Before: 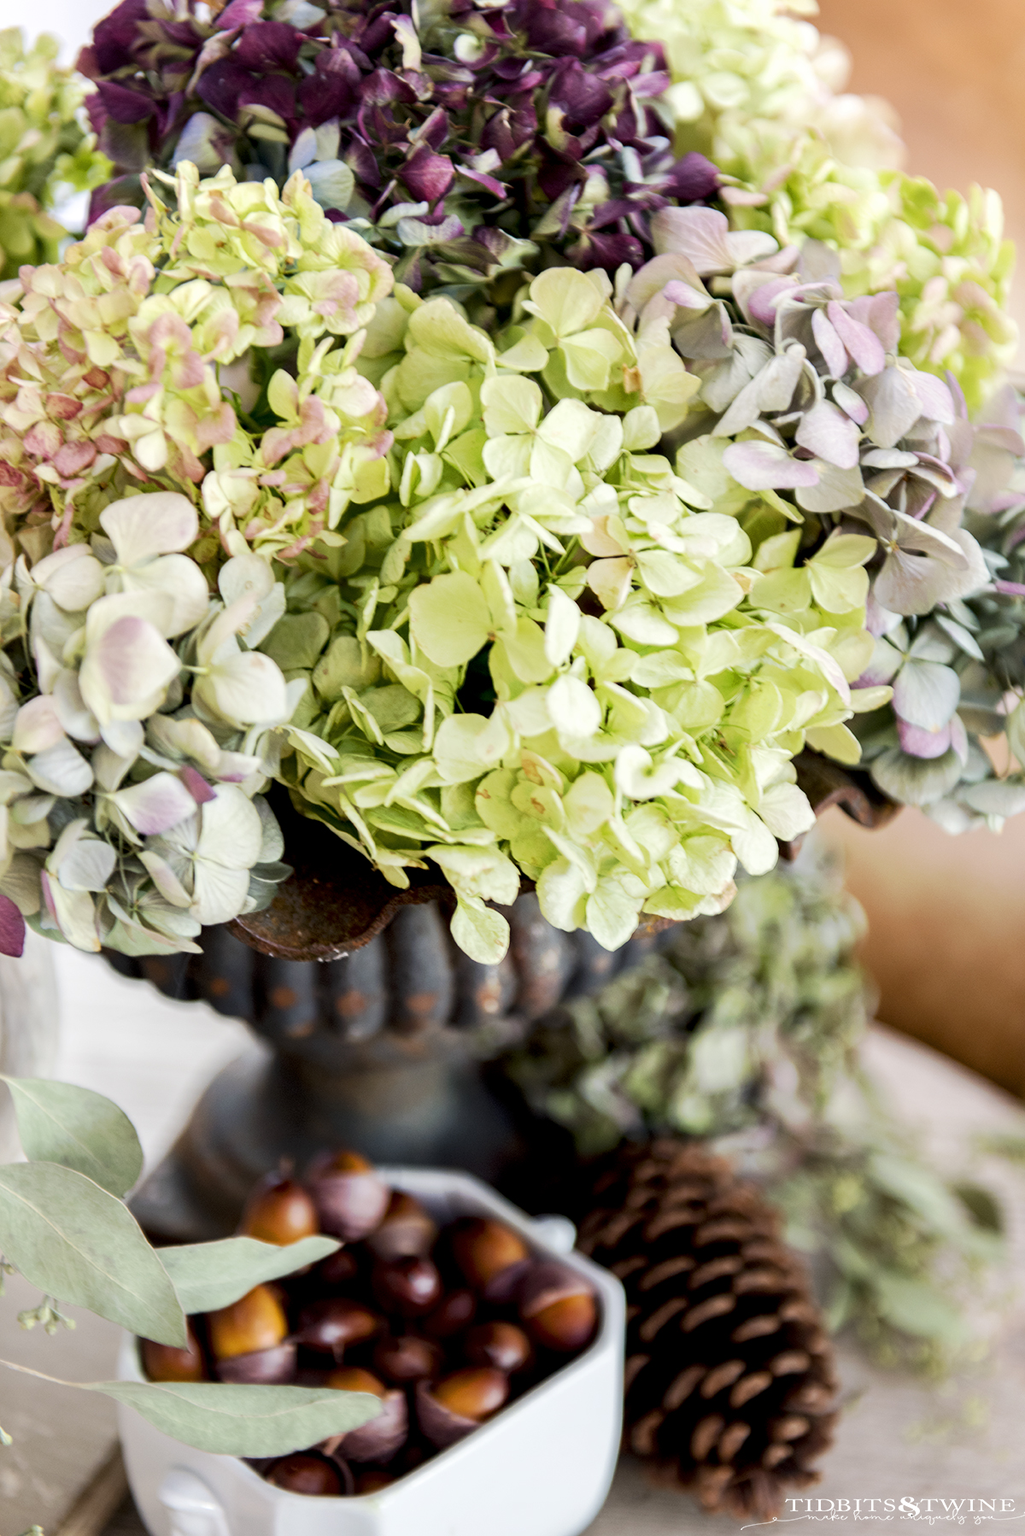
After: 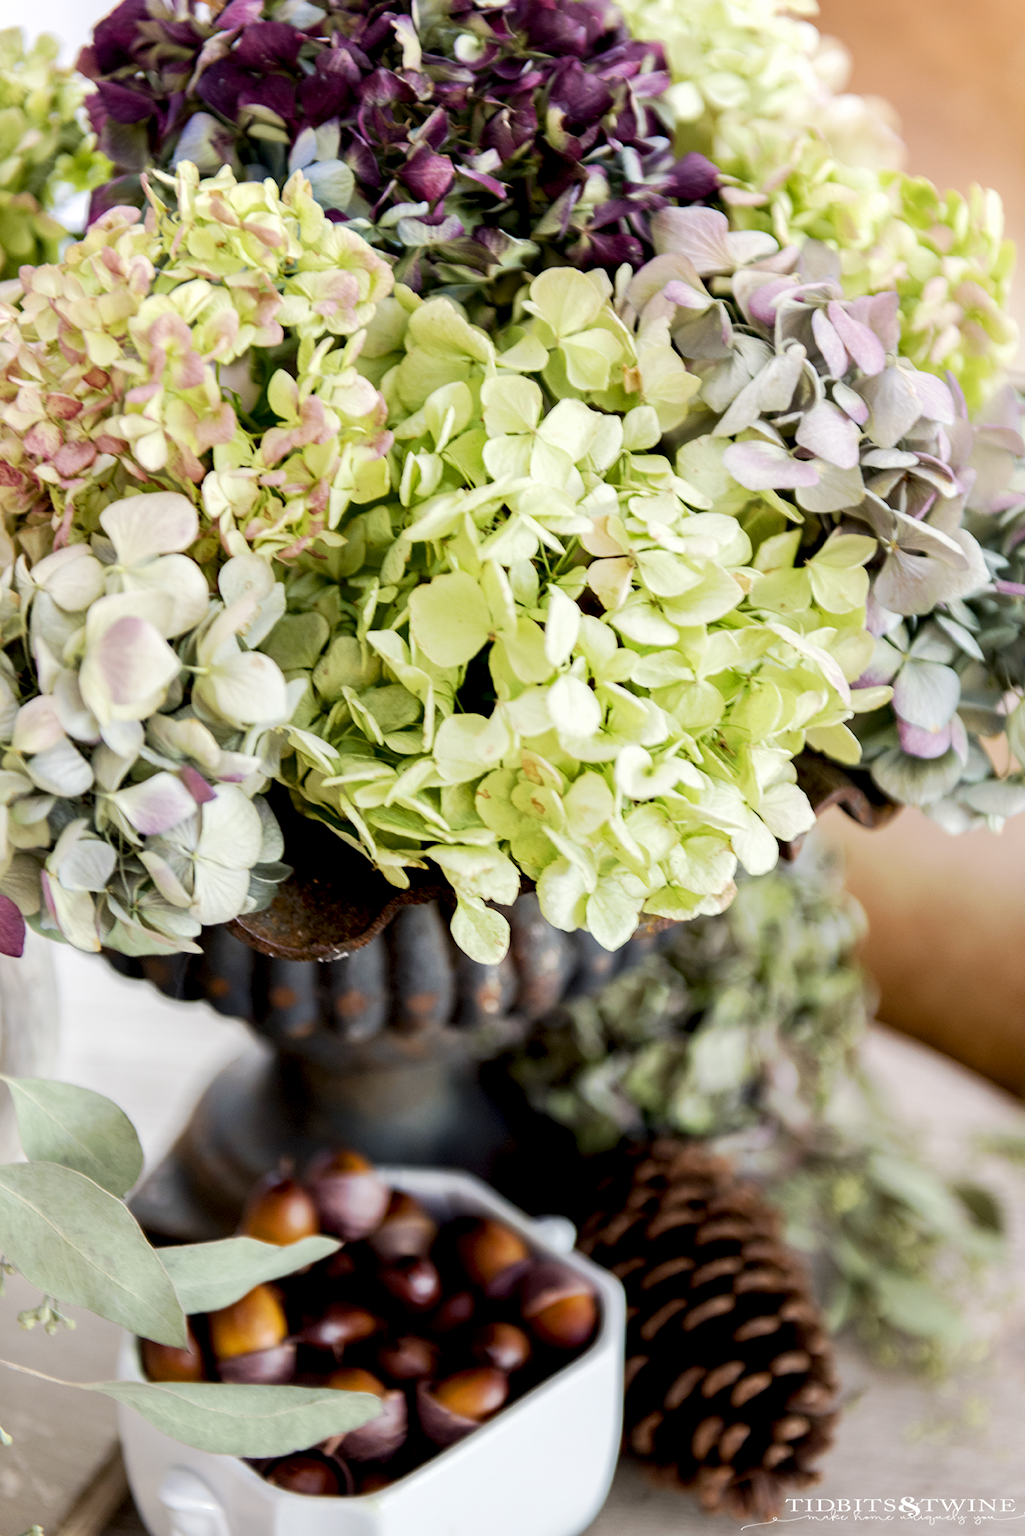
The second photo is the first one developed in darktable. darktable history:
exposure: black level correction 0.005, exposure 0.004 EV, compensate exposure bias true, compensate highlight preservation false
